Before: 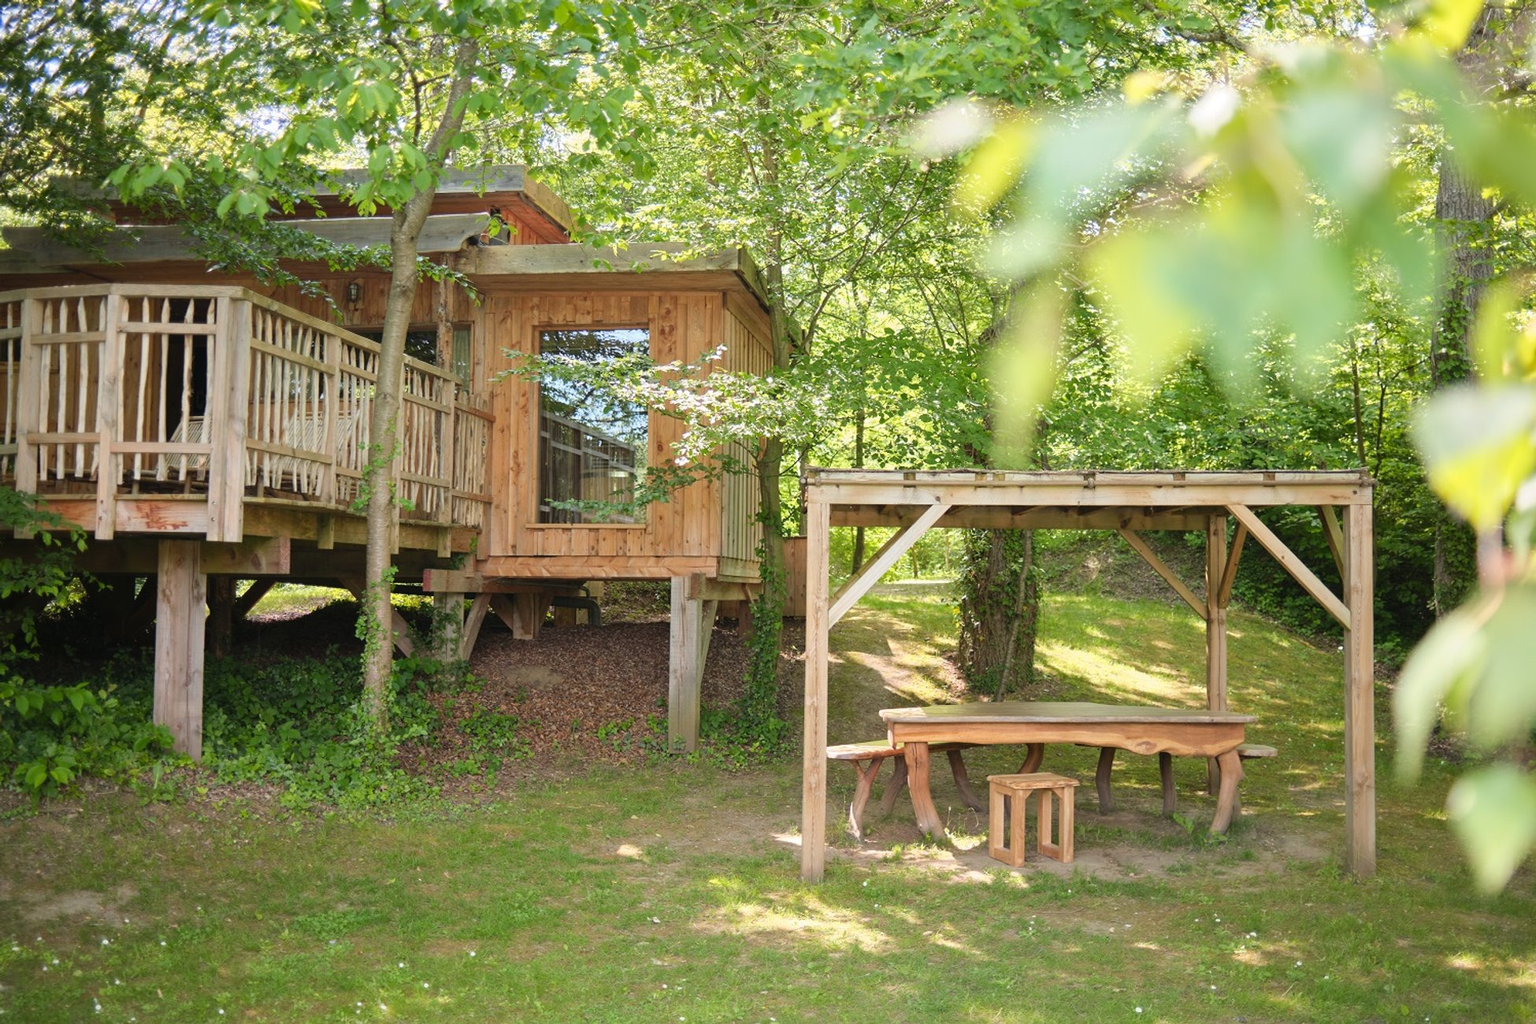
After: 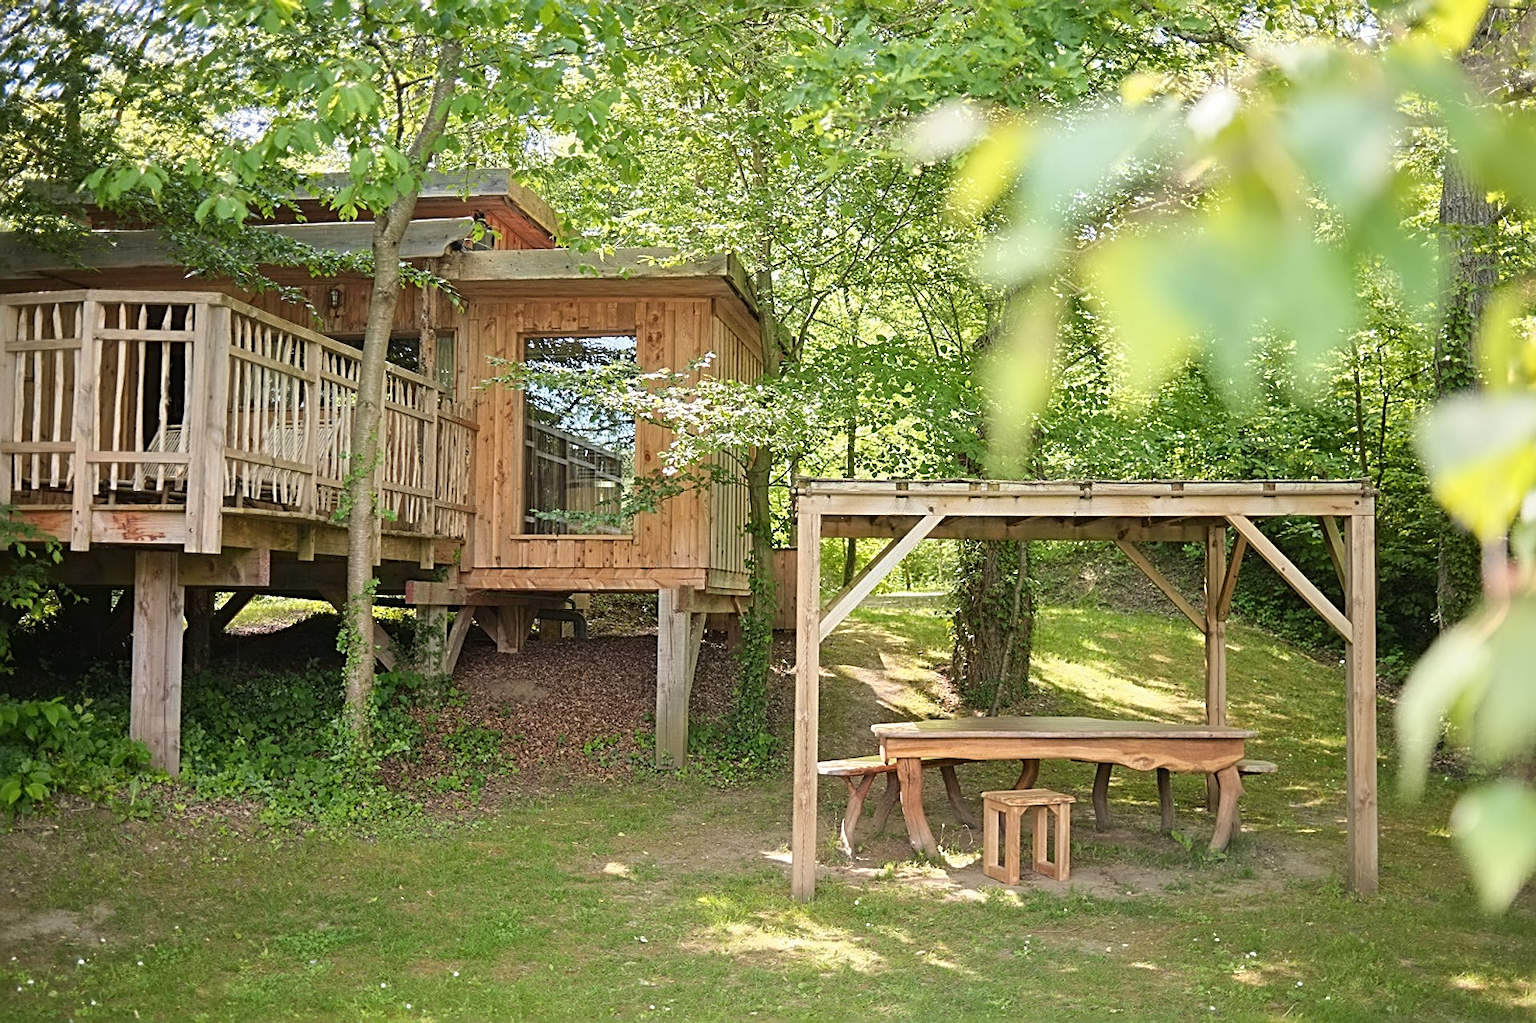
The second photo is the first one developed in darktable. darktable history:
crop: left 1.743%, right 0.268%, bottom 2.011%
contrast equalizer: y [[0.5 ×6], [0.5 ×6], [0.5 ×6], [0 ×6], [0, 0, 0, 0.581, 0.011, 0]]
sharpen: radius 2.817, amount 0.715
